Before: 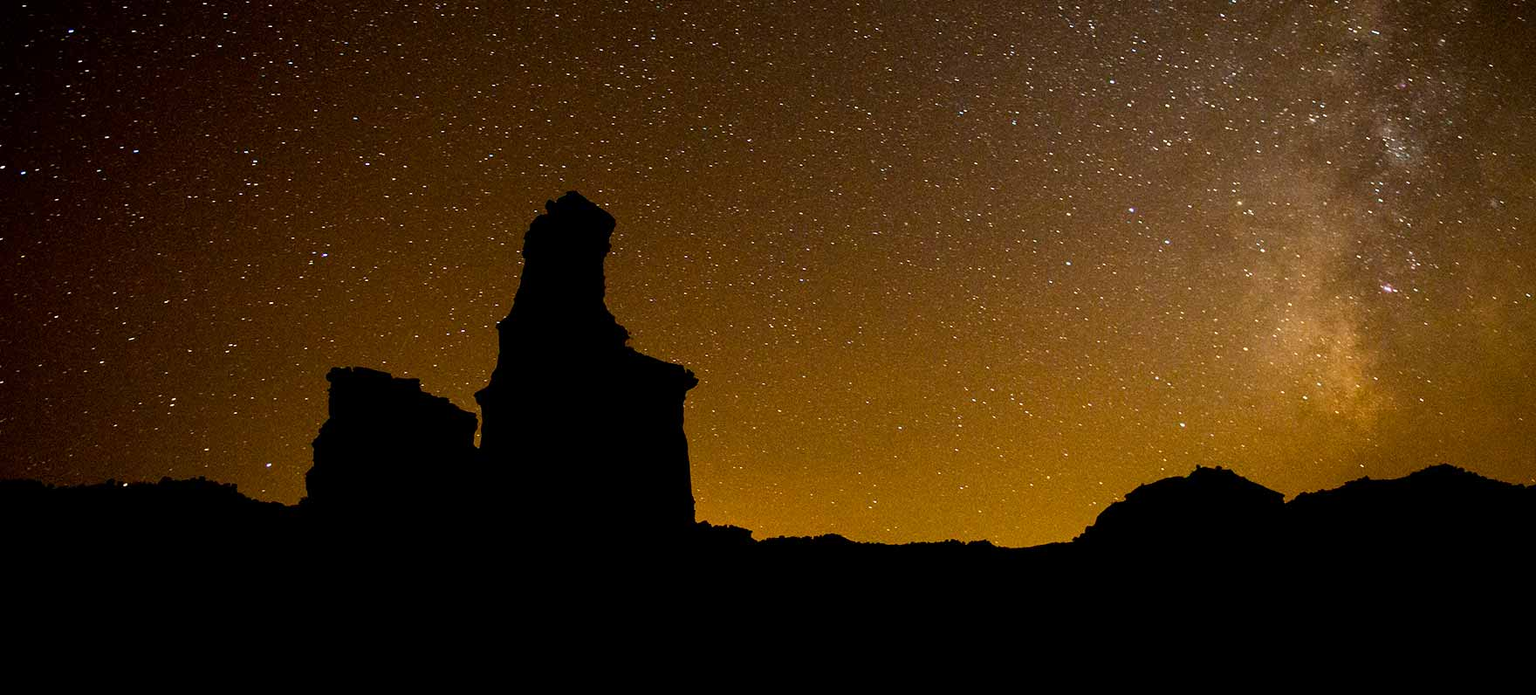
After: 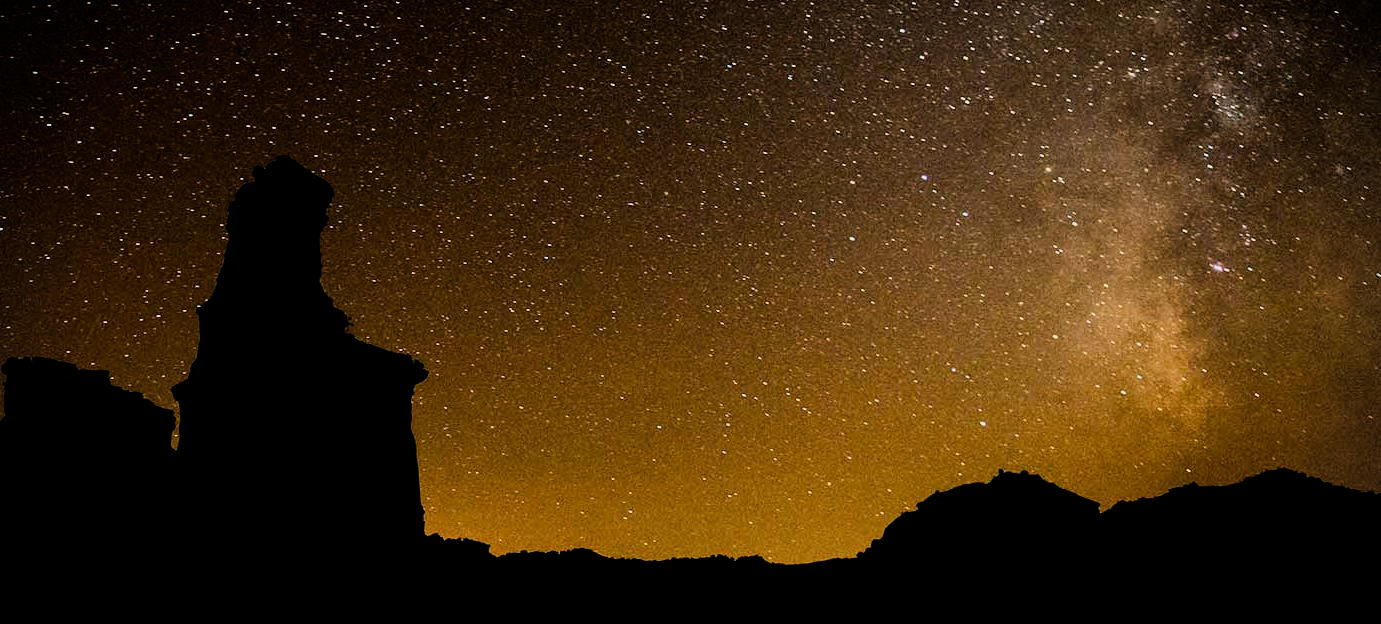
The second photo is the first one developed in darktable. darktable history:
vignetting: fall-off start 88.53%, fall-off radius 43.57%, width/height ratio 1.157
filmic rgb: black relative exposure -5.04 EV, white relative exposure 3.49 EV, hardness 3.18, contrast 1.395, highlights saturation mix -48.53%
crop and rotate: left 21.154%, top 7.953%, right 0.336%, bottom 13.59%
